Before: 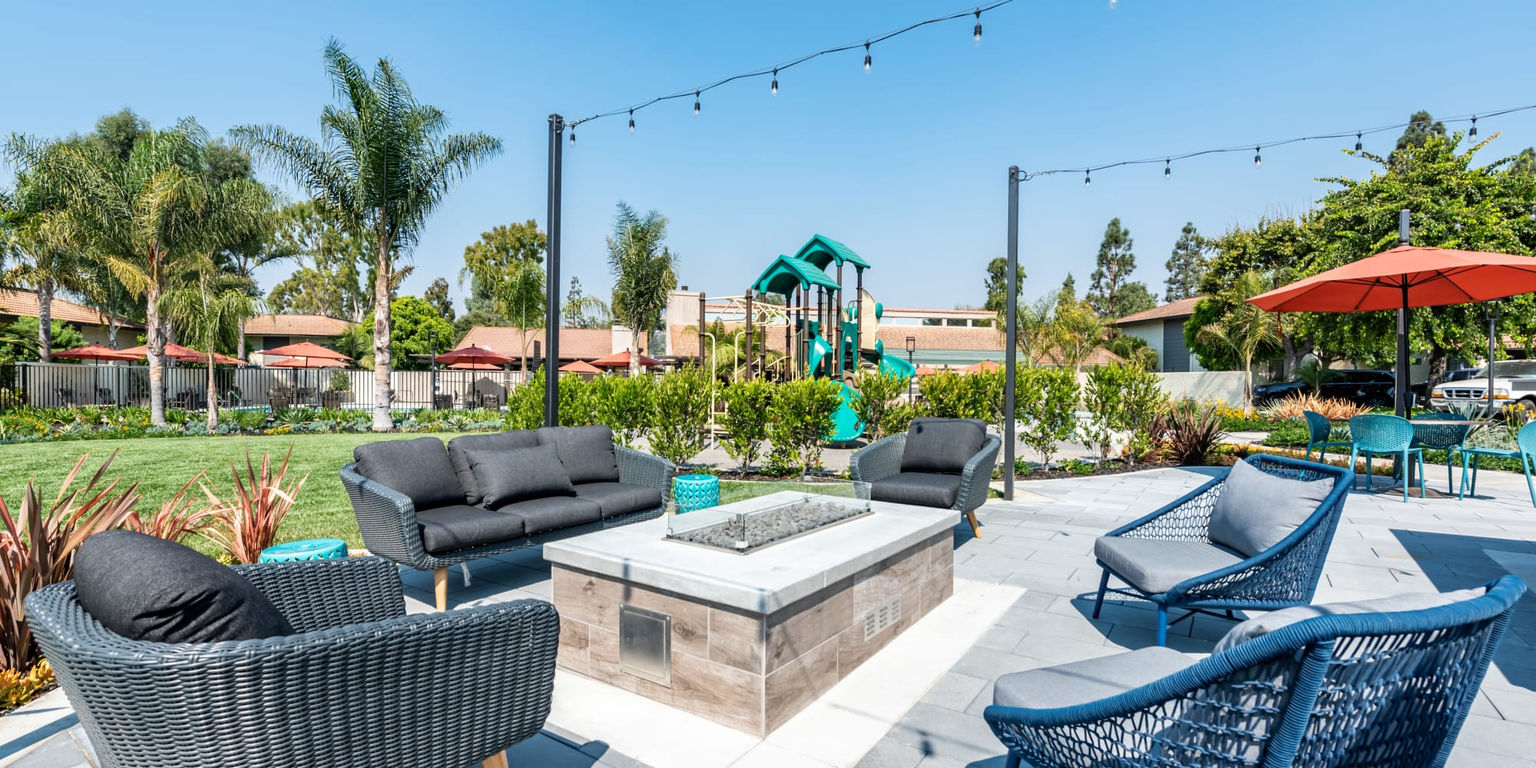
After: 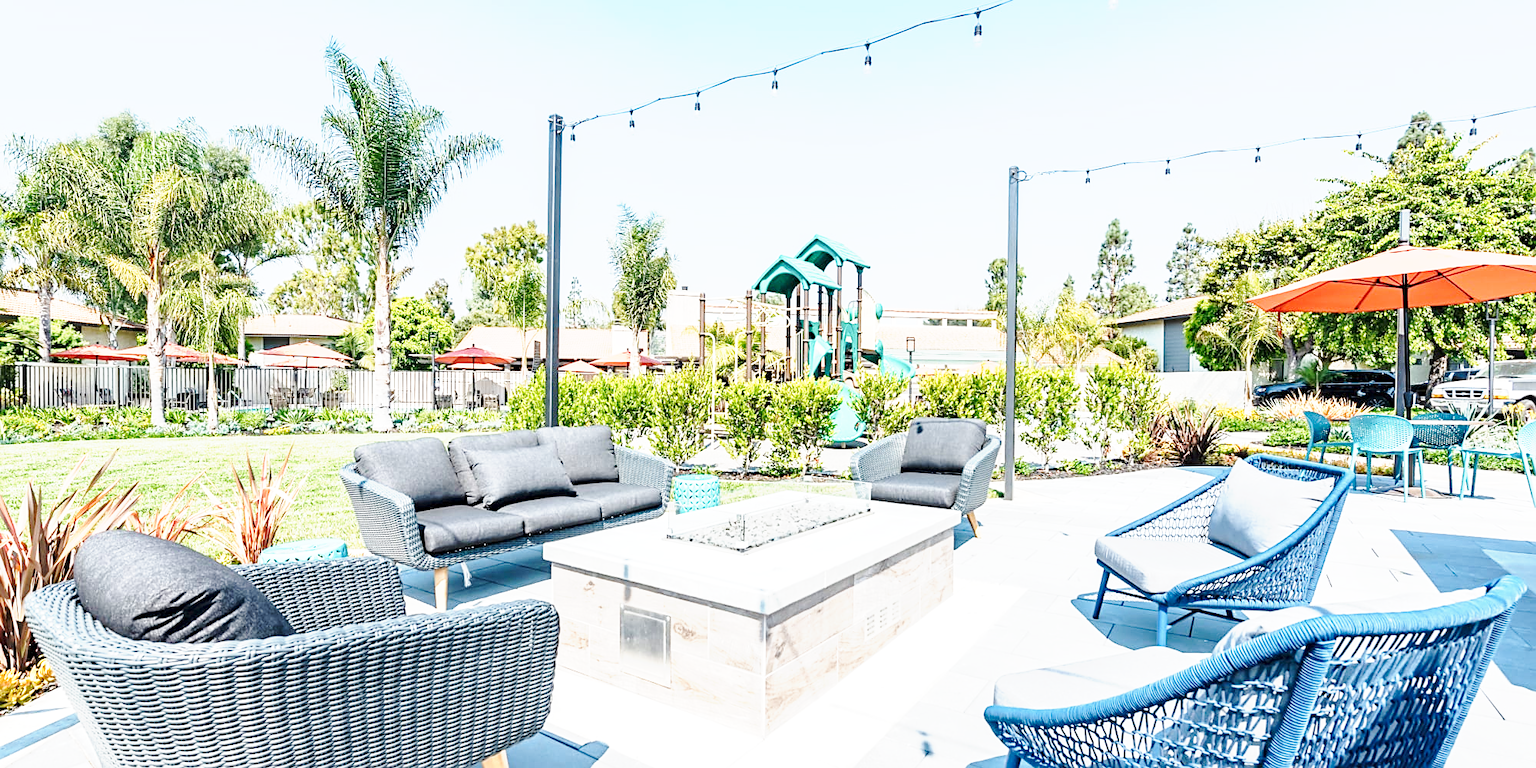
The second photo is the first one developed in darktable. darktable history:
exposure: exposure 1.146 EV, compensate highlight preservation false
sharpen: on, module defaults
base curve: curves: ch0 [(0, 0) (0.025, 0.046) (0.112, 0.277) (0.467, 0.74) (0.814, 0.929) (1, 0.942)], preserve colors none
